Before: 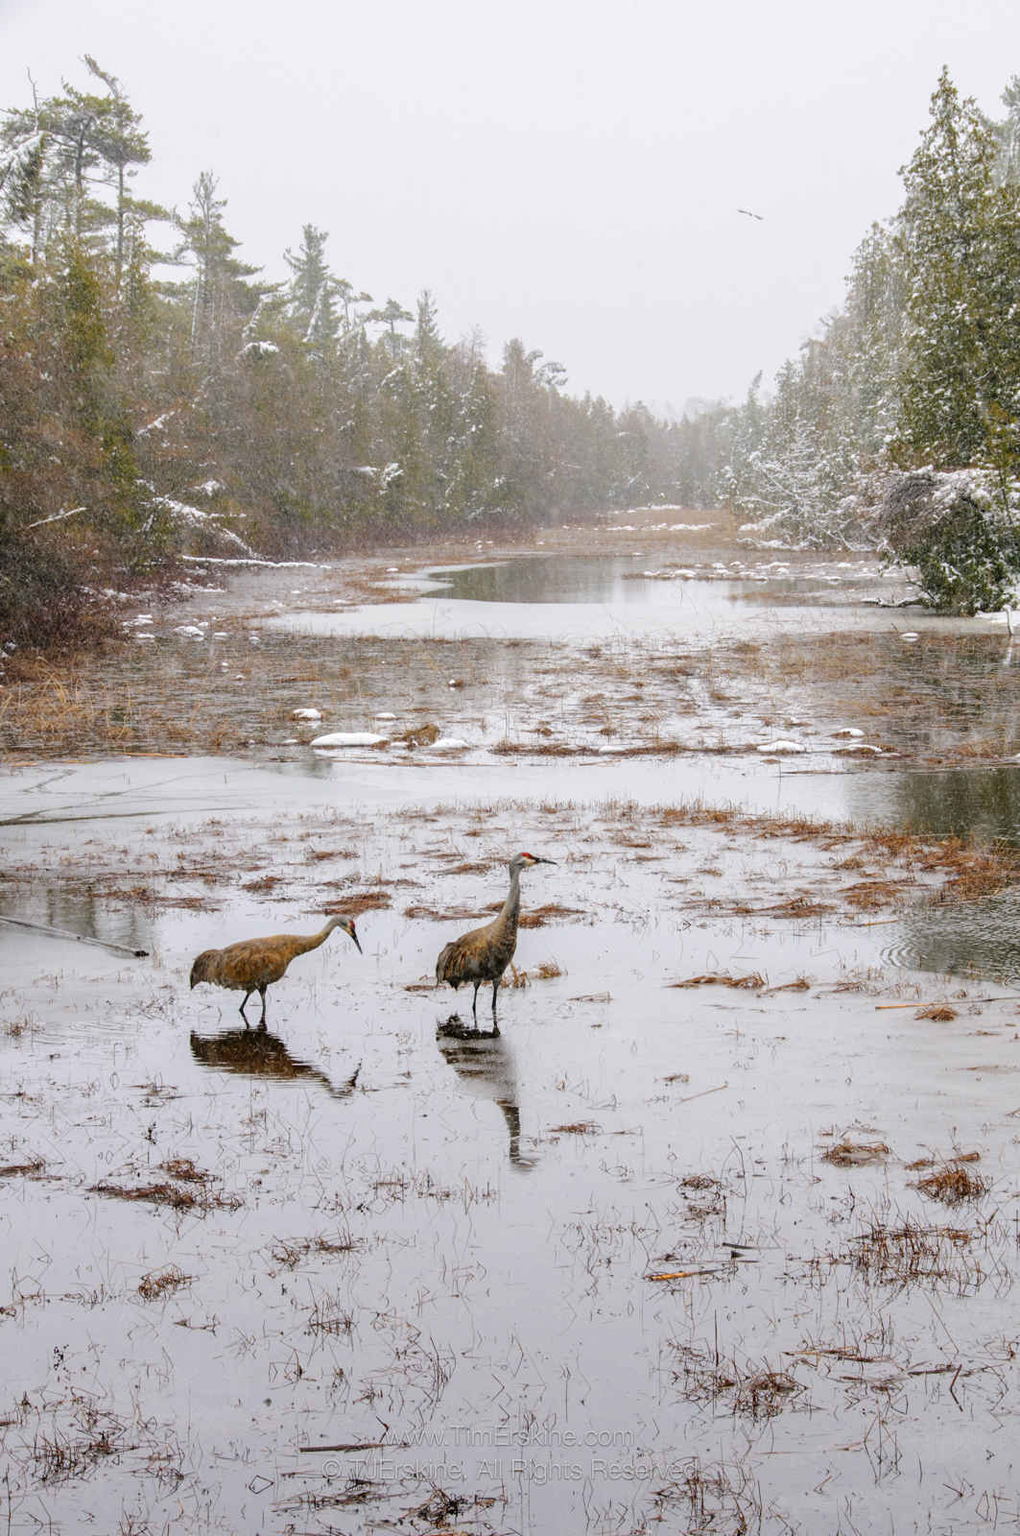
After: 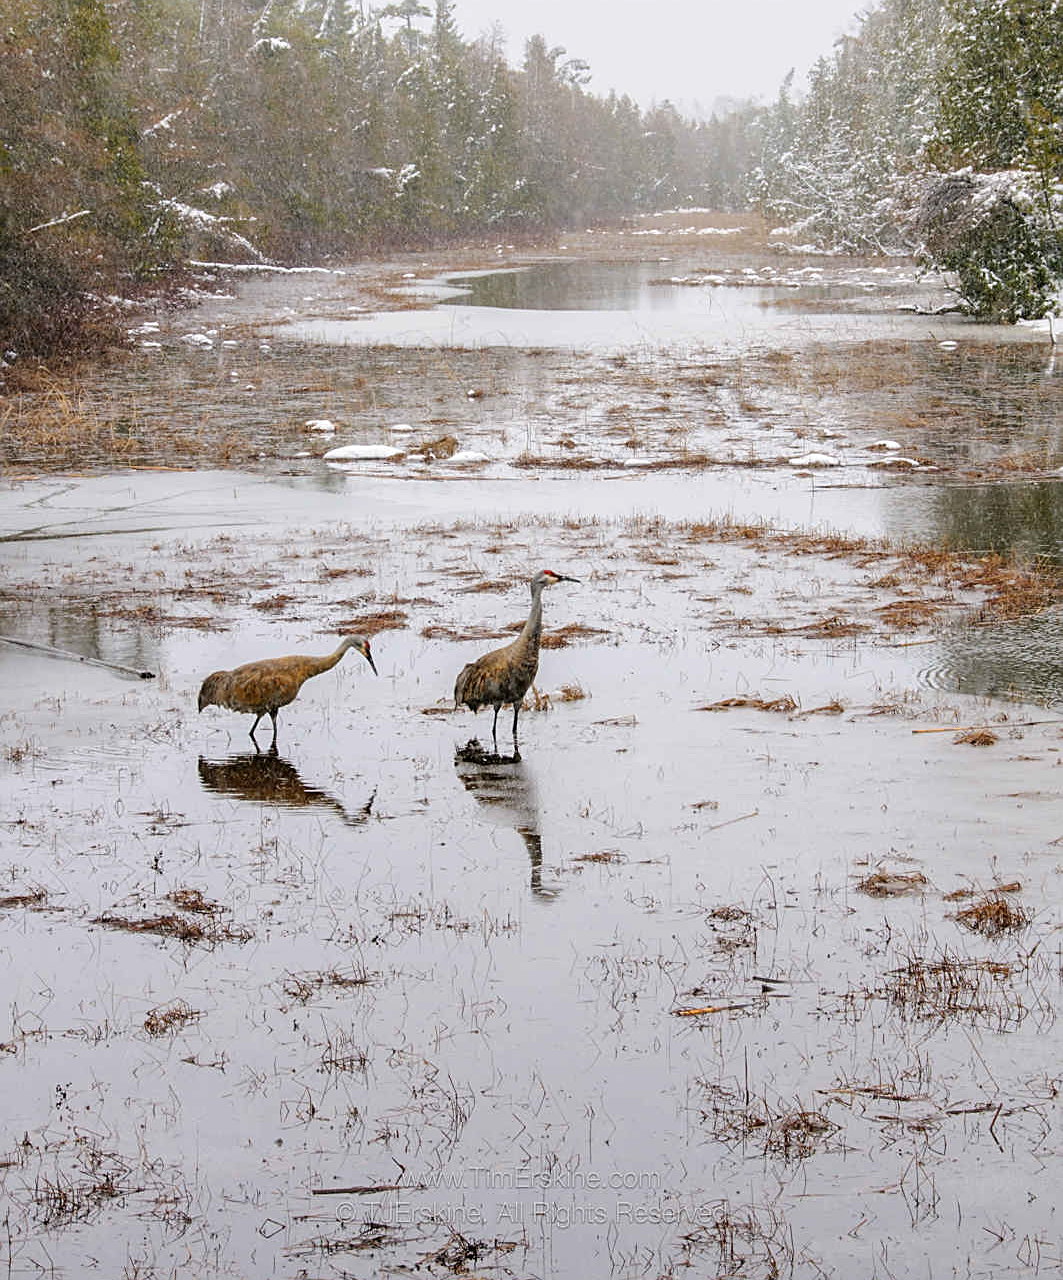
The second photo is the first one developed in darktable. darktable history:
crop and rotate: top 19.998%
sharpen: on, module defaults
base curve: curves: ch0 [(0, 0) (0.283, 0.295) (1, 1)], preserve colors none
